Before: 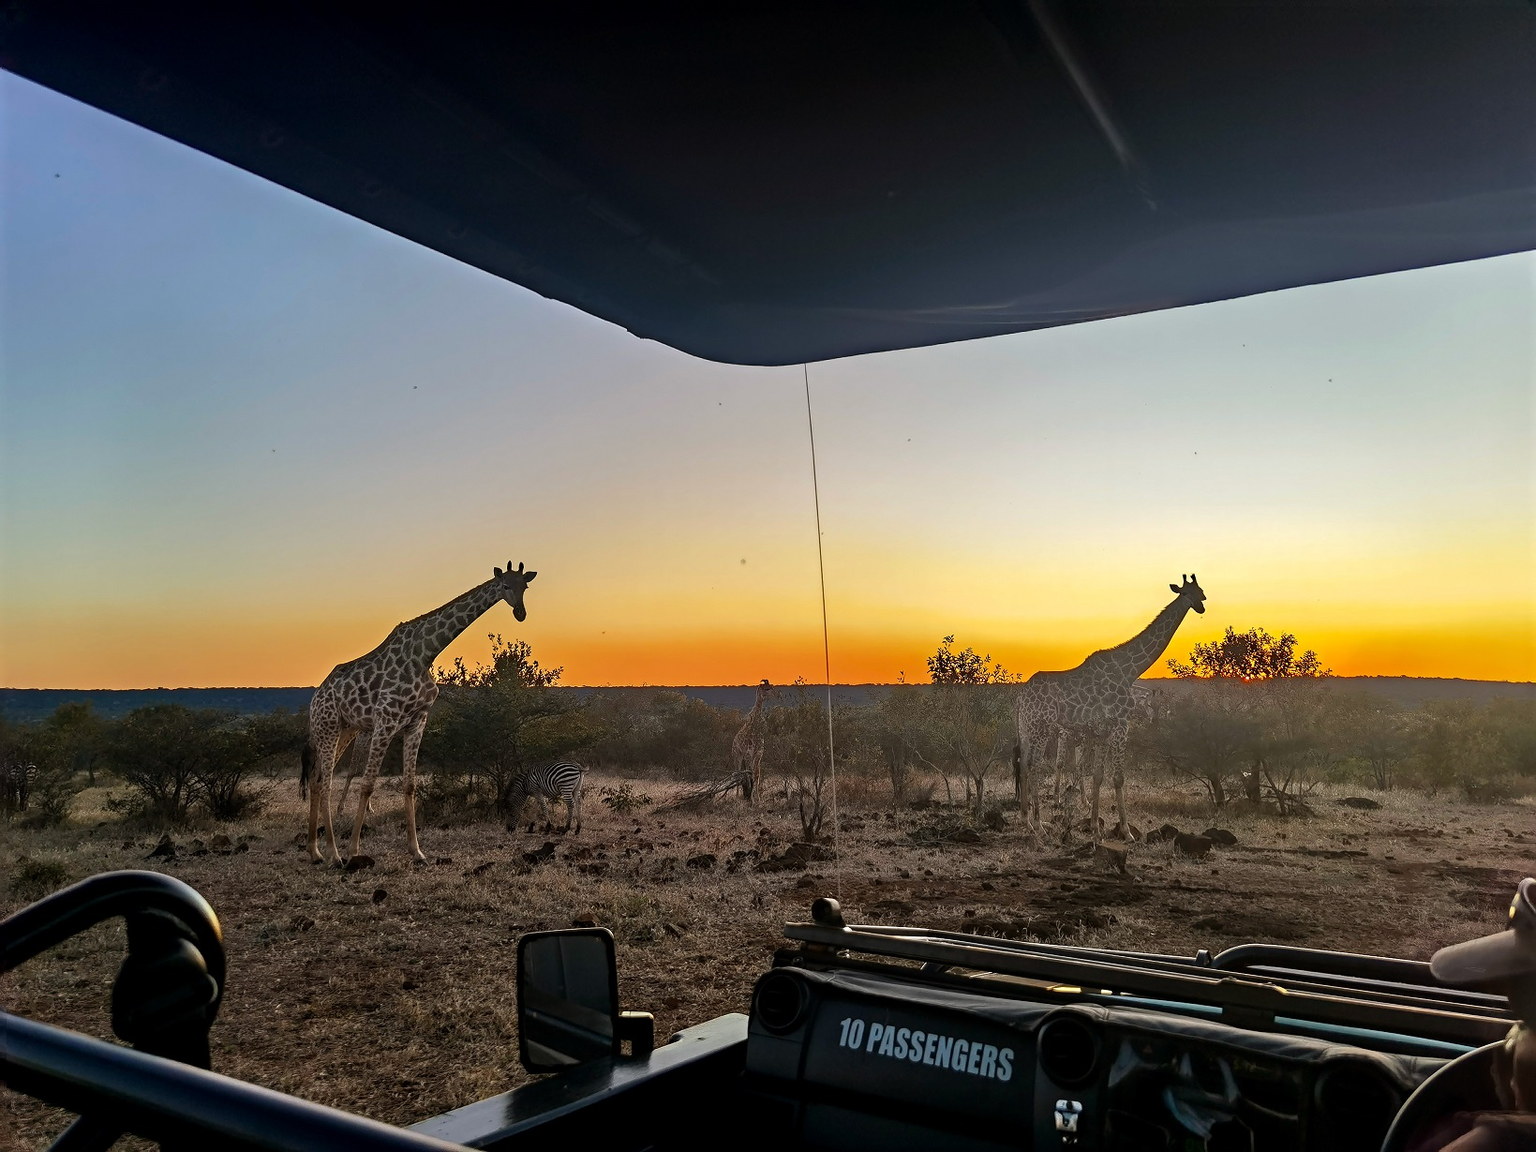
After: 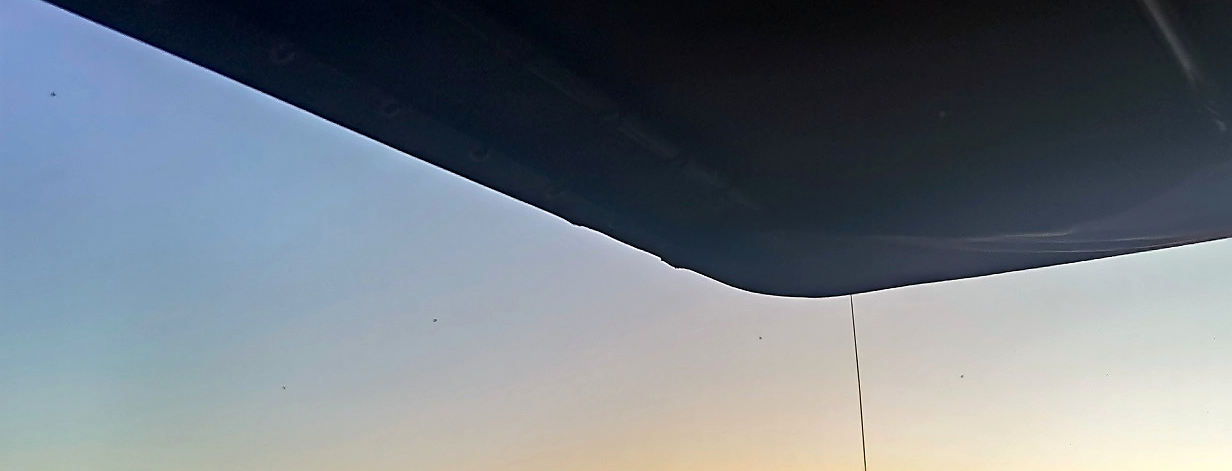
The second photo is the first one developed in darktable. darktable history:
crop: left 0.531%, top 7.647%, right 23.616%, bottom 53.973%
exposure: exposure 0.201 EV, compensate exposure bias true, compensate highlight preservation false
sharpen: on, module defaults
local contrast: highlights 102%, shadows 97%, detail 119%, midtone range 0.2
tone equalizer: -7 EV 0.134 EV, edges refinement/feathering 500, mask exposure compensation -1.57 EV, preserve details no
